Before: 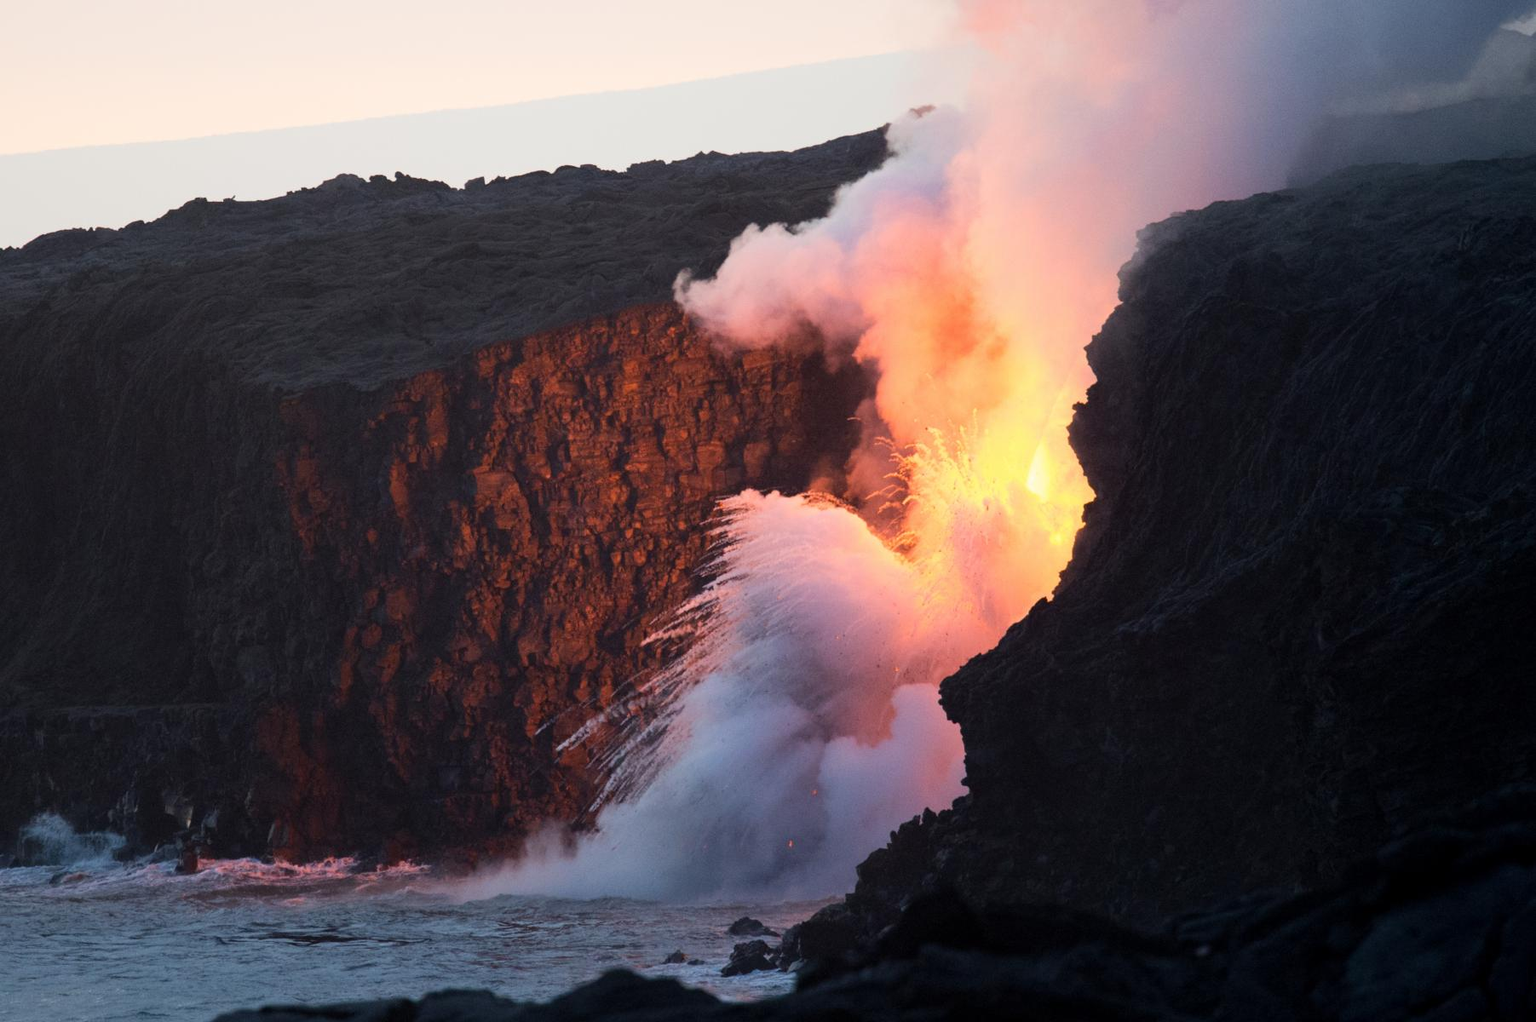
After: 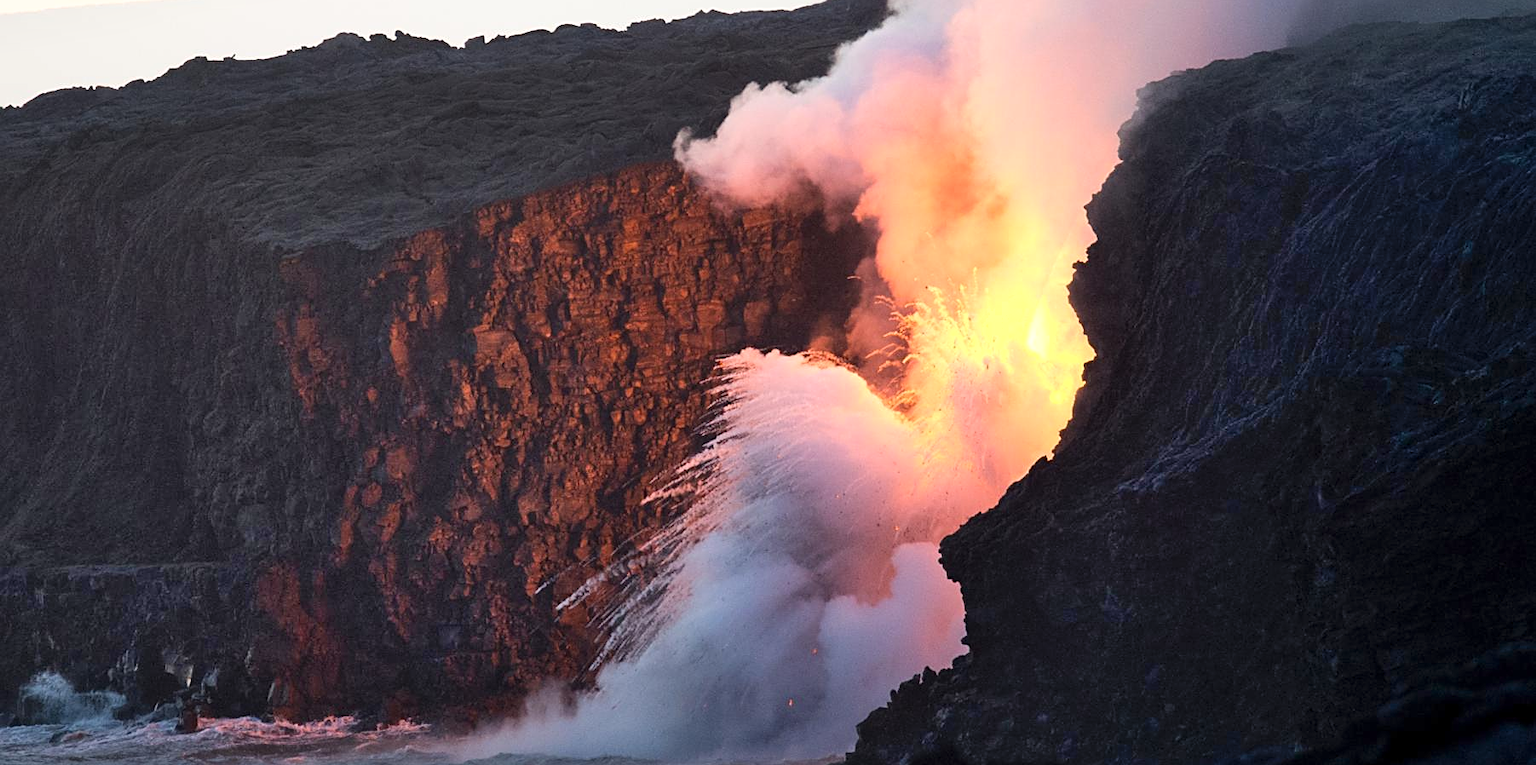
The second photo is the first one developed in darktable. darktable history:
shadows and highlights: radius 47.45, white point adjustment 6.49, compress 79.48%, soften with gaussian
crop: top 13.9%, bottom 11.103%
sharpen: on, module defaults
